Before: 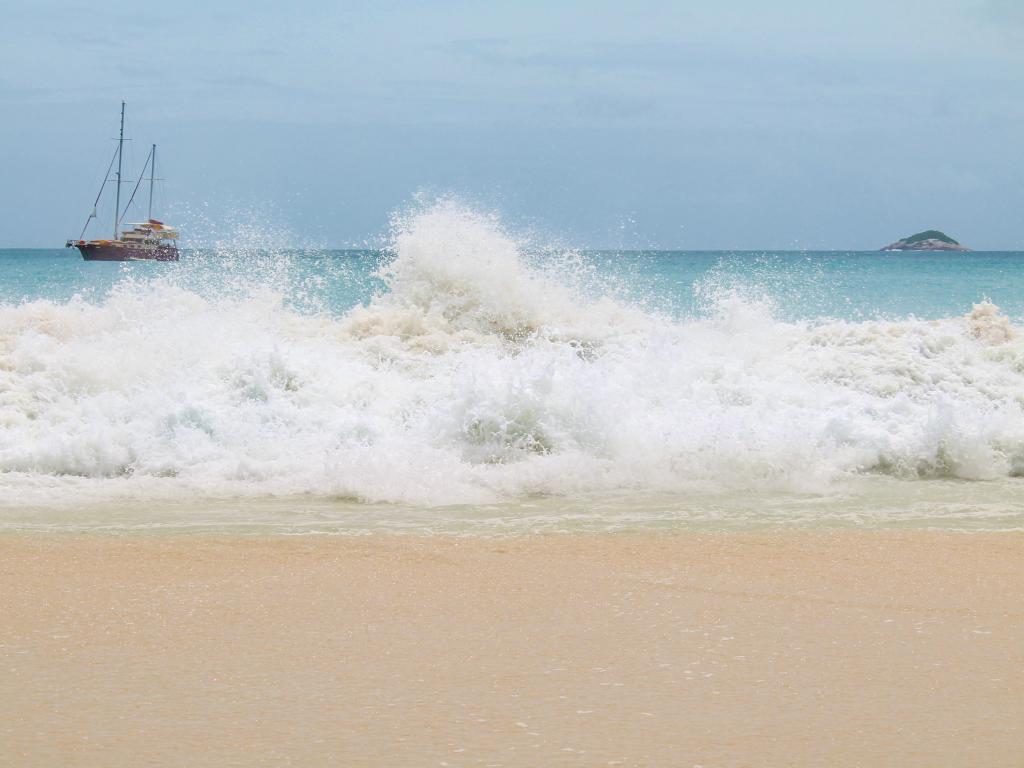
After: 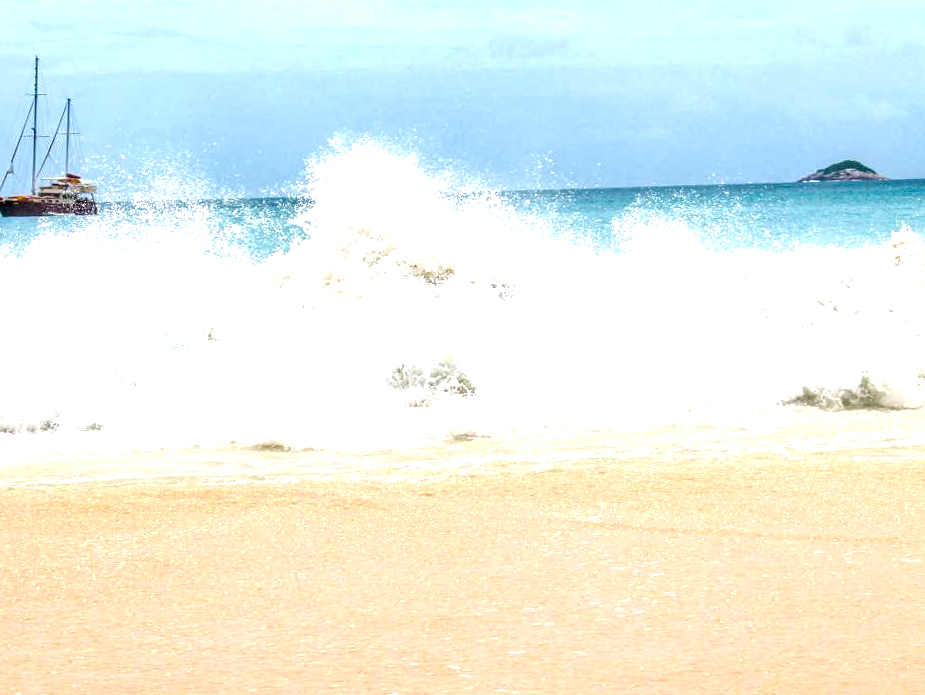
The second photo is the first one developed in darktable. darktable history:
crop and rotate: angle 1.79°, left 5.943%, top 5.692%
exposure: exposure 0.378 EV, compensate exposure bias true, compensate highlight preservation false
local contrast: highlights 64%, shadows 54%, detail 168%, midtone range 0.516
color balance rgb: highlights gain › chroma 0.277%, highlights gain › hue 331.34°, perceptual saturation grading › global saturation 30.721%, perceptual brilliance grading › highlights 17.579%, perceptual brilliance grading › mid-tones 31.136%, perceptual brilliance grading › shadows -31.781%
